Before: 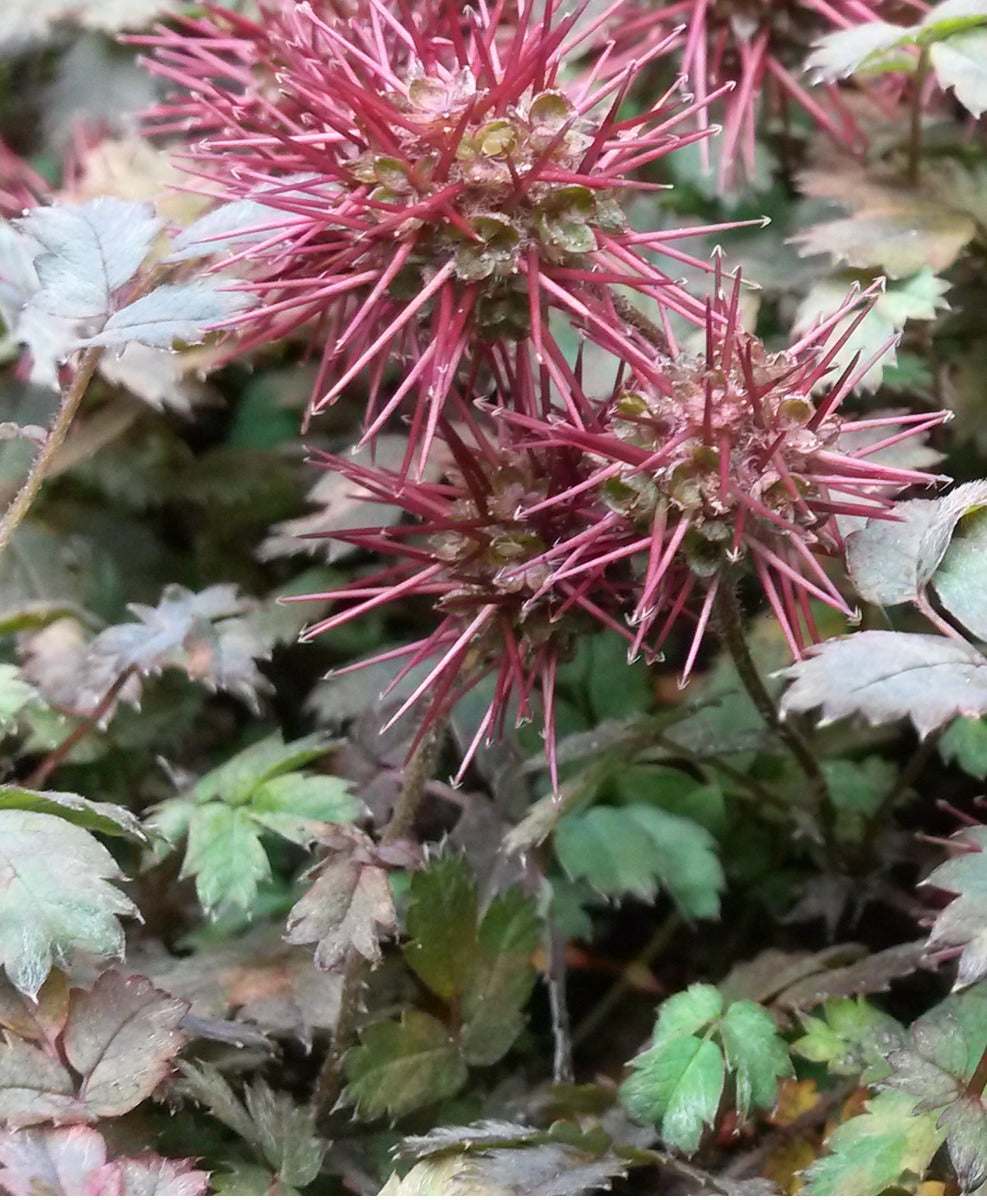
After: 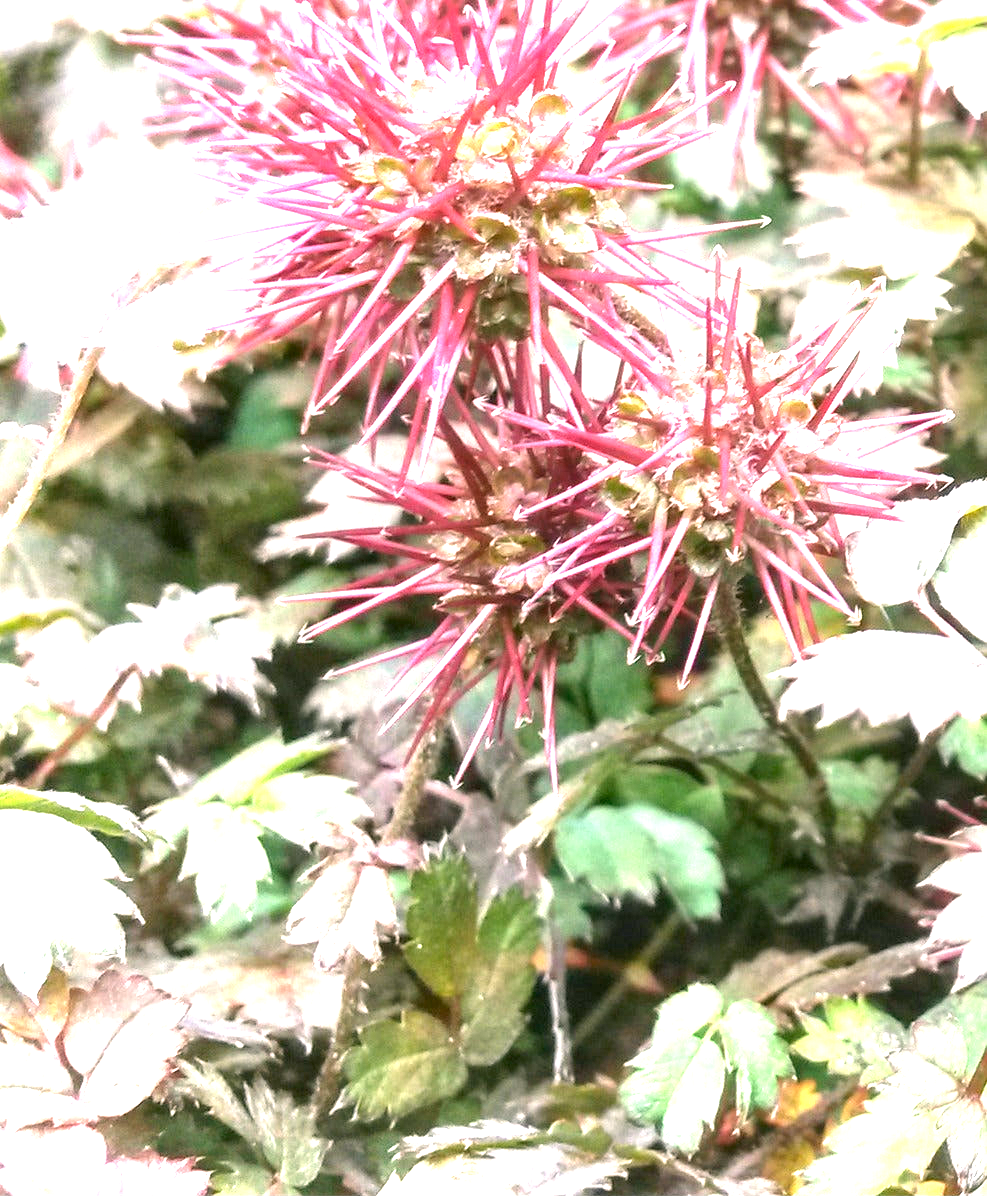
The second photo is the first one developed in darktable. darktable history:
local contrast: on, module defaults
color correction: highlights a* 4.13, highlights b* 4.98, shadows a* -7.63, shadows b* 4.74
exposure: exposure 1.991 EV, compensate highlight preservation false
